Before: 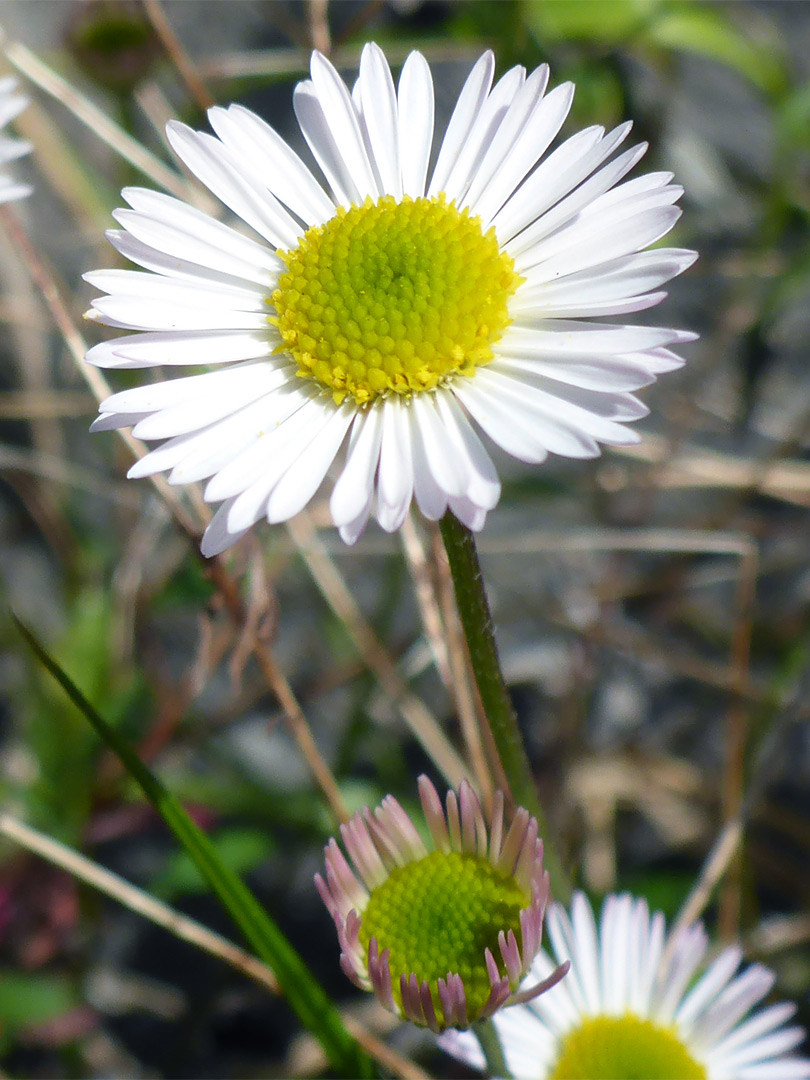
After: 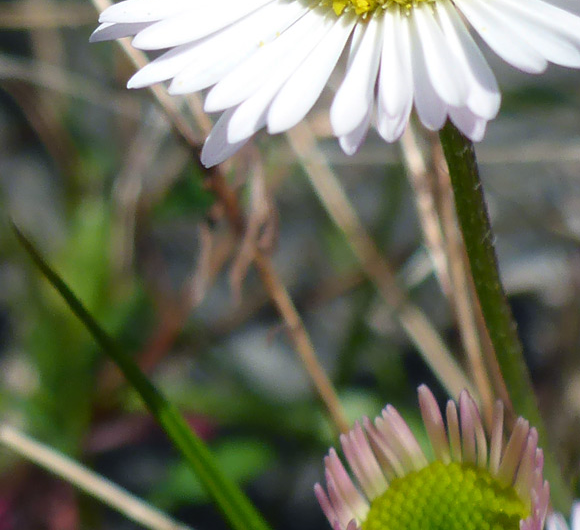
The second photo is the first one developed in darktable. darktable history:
crop: top 36.19%, right 28.315%, bottom 14.657%
color correction: highlights a* -0.088, highlights b* 0.074
